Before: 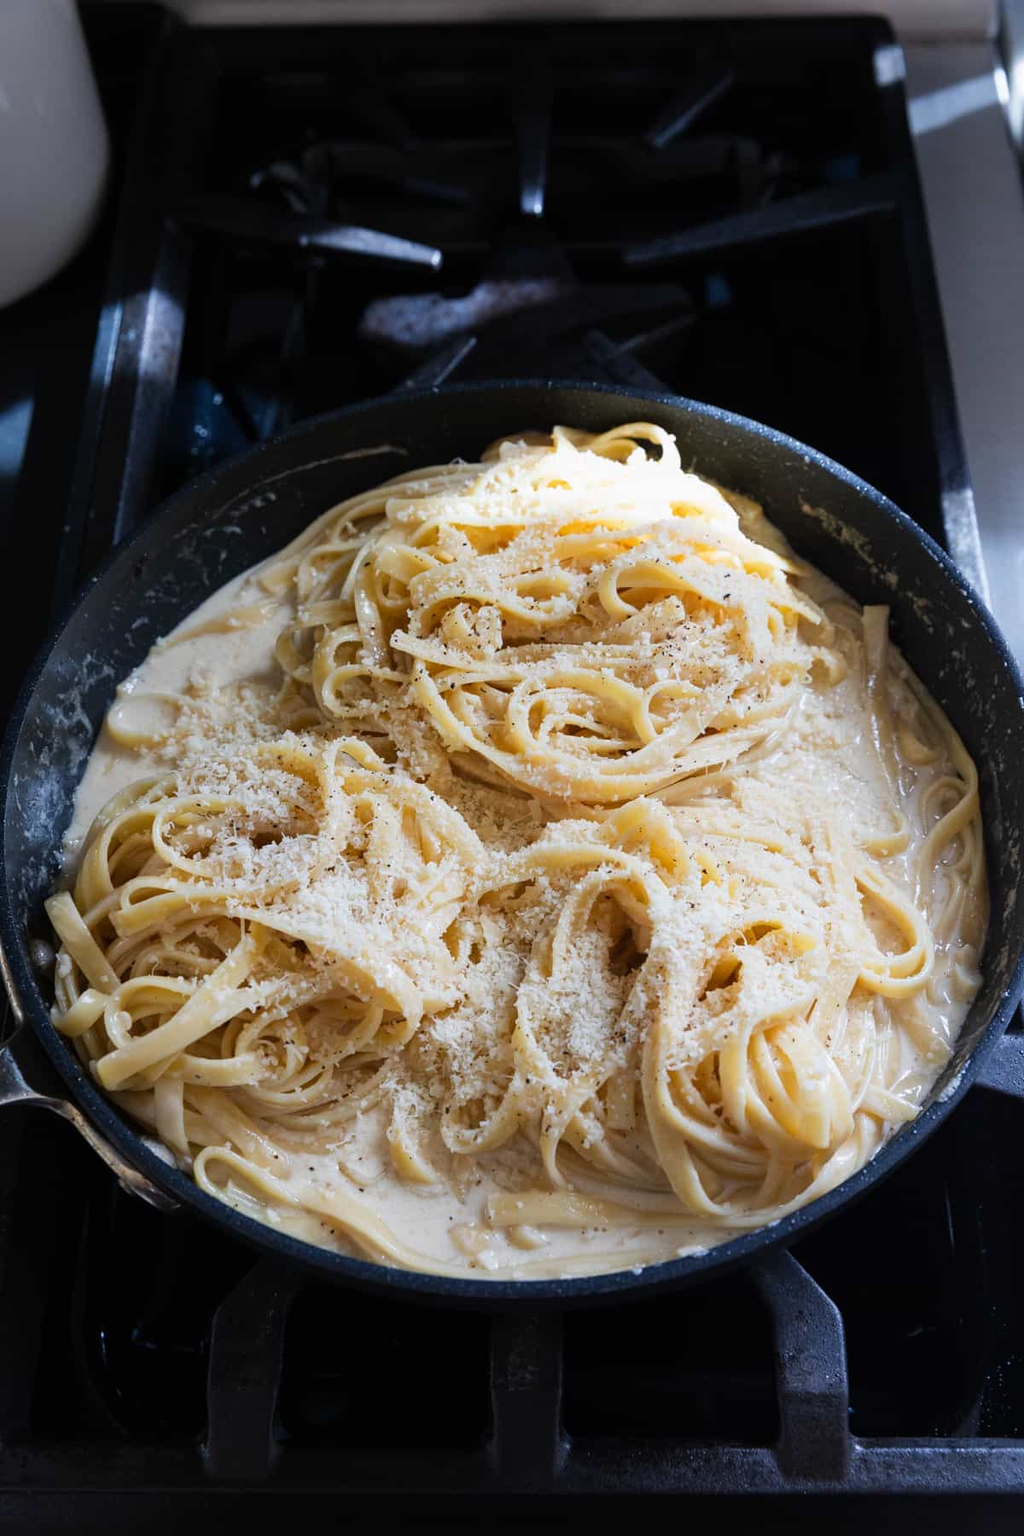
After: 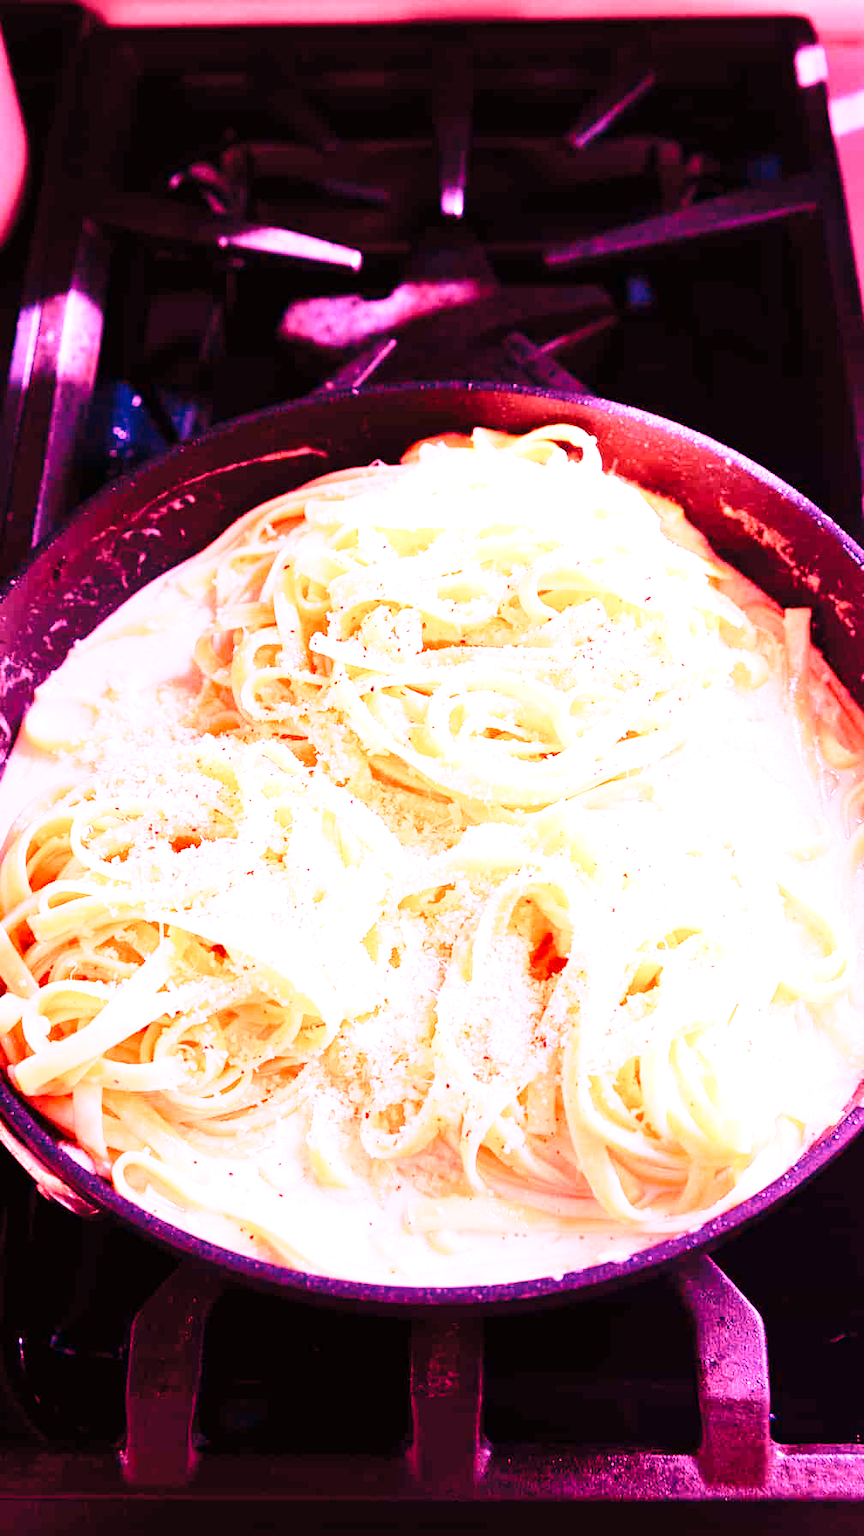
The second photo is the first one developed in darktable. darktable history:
crop: left 8.026%, right 7.374%
base curve: curves: ch0 [(0, 0) (0.028, 0.03) (0.121, 0.232) (0.46, 0.748) (0.859, 0.968) (1, 1)], preserve colors none
exposure: exposure -0.153 EV, compensate highlight preservation false
white balance: red 4.26, blue 1.802
